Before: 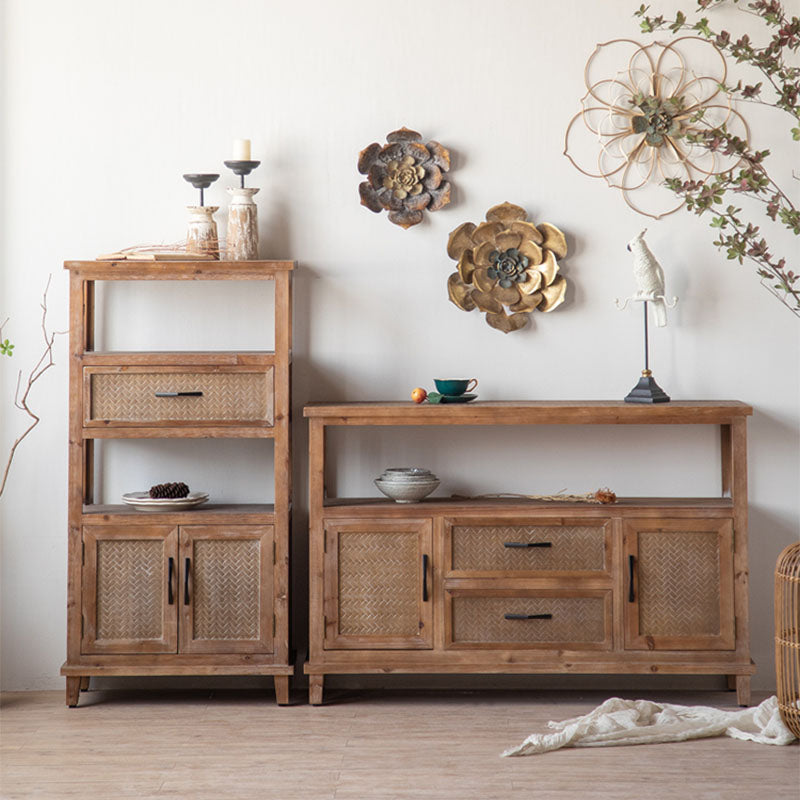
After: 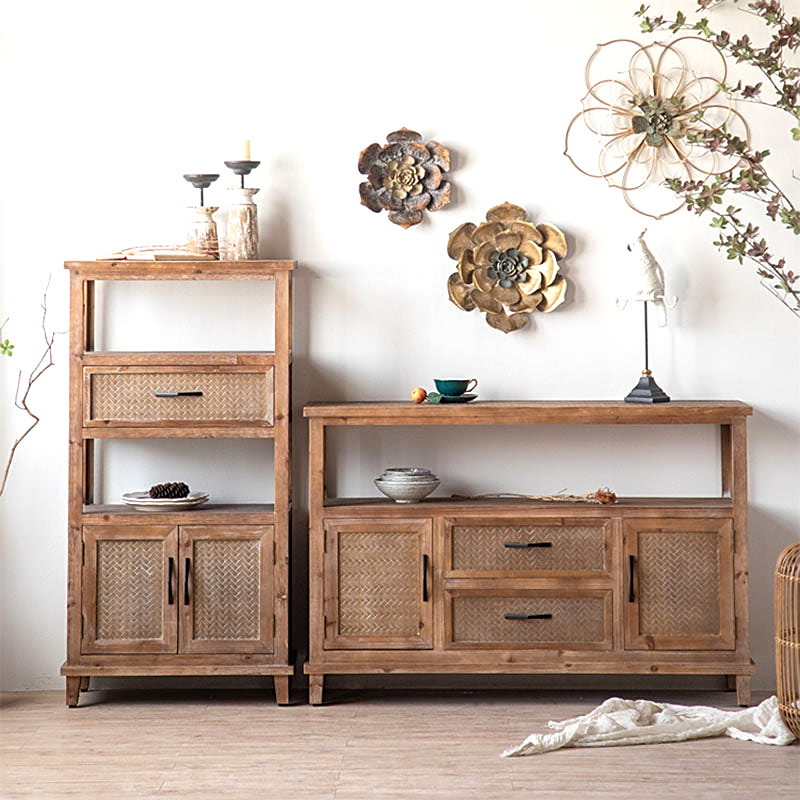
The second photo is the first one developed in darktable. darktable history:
tone equalizer: -8 EV -0.449 EV, -7 EV -0.383 EV, -6 EV -0.3 EV, -5 EV -0.235 EV, -3 EV 0.204 EV, -2 EV 0.317 EV, -1 EV 0.414 EV, +0 EV 0.429 EV
sharpen: on, module defaults
